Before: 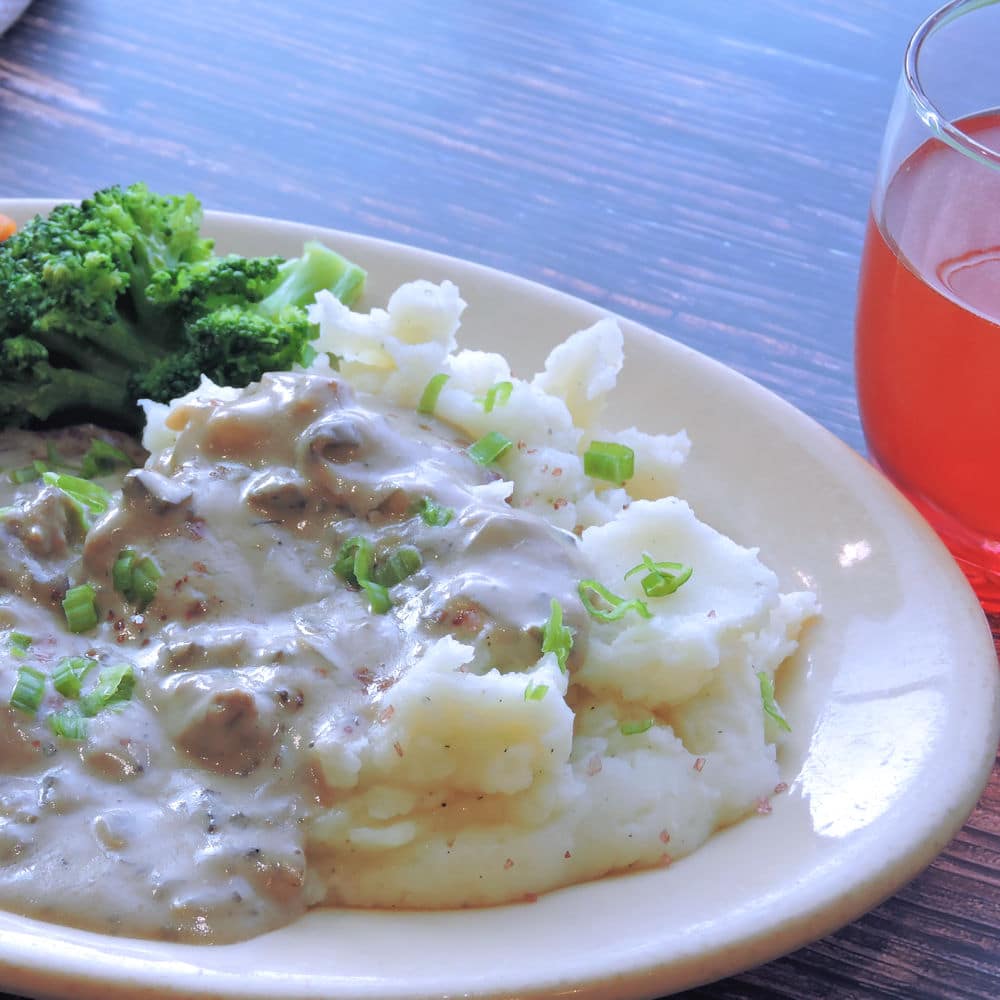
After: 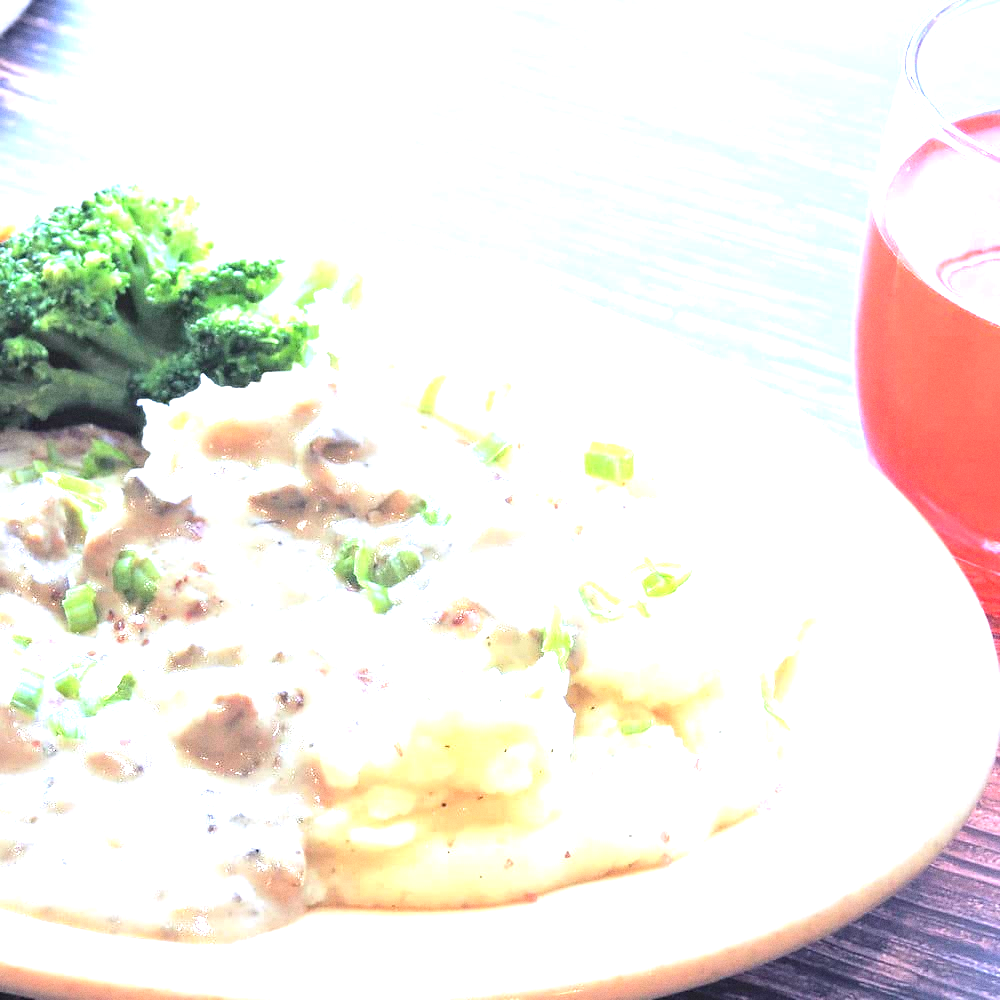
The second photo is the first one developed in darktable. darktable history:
exposure: exposure 2.04 EV, compensate highlight preservation false
grain: coarseness 0.47 ISO
